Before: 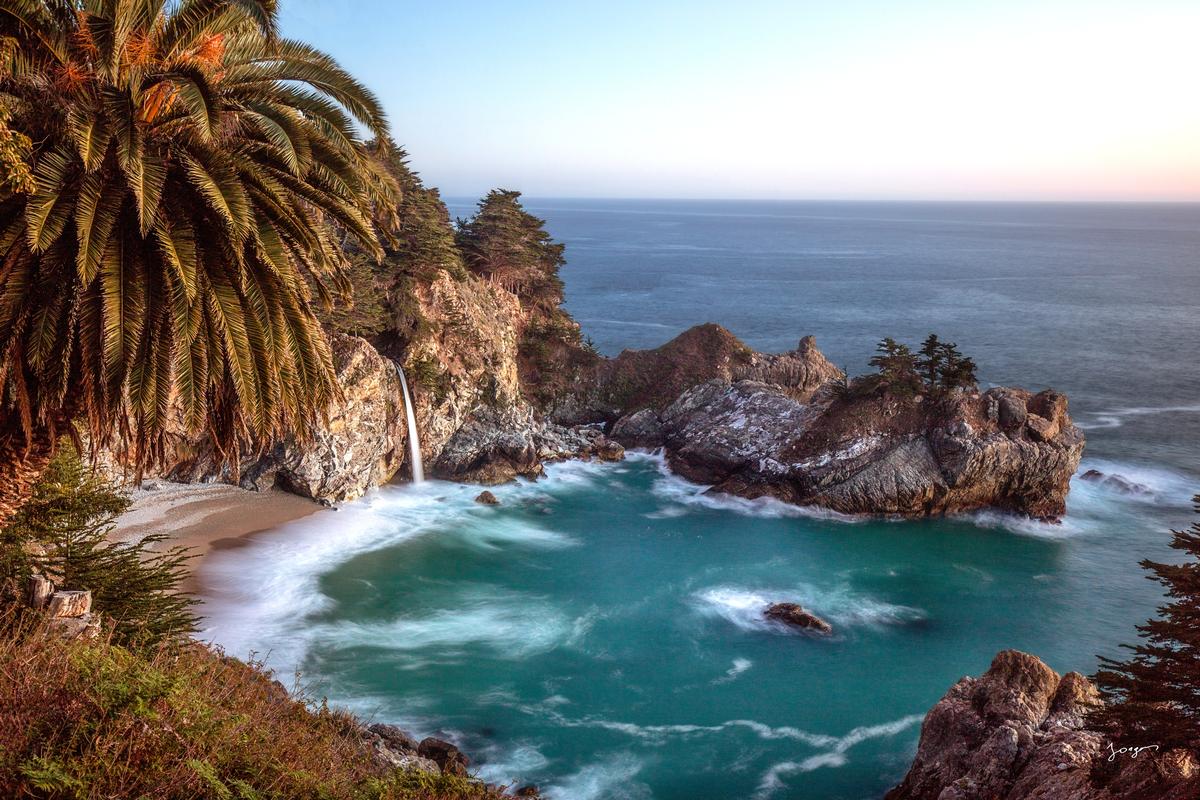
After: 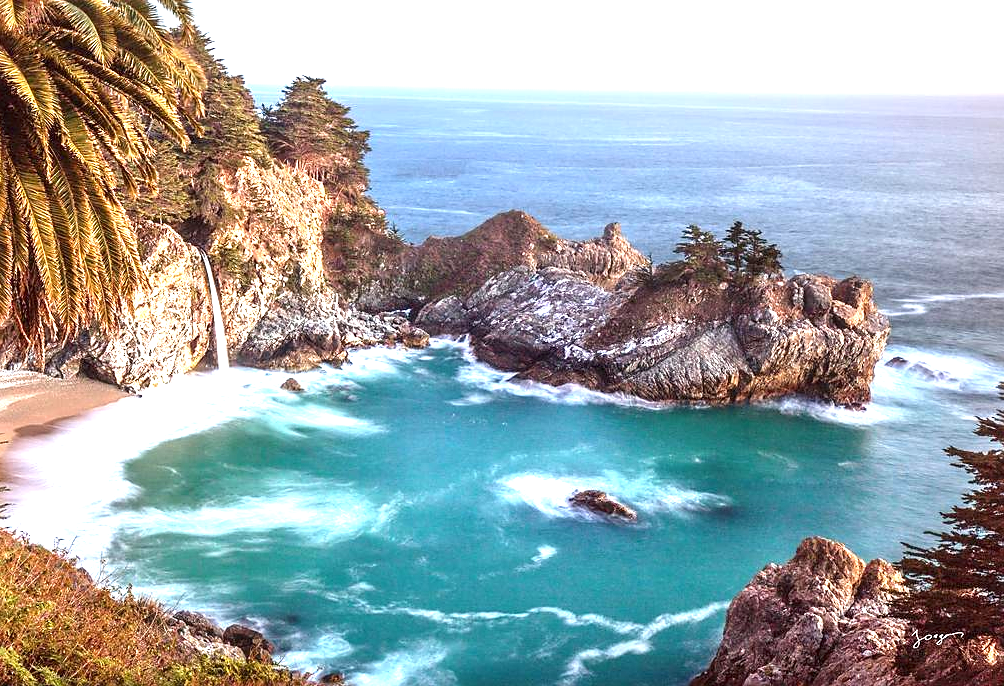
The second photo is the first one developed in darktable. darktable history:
crop: left 16.315%, top 14.246%
sharpen: radius 1.864, amount 0.398, threshold 1.271
exposure: black level correction 0, exposure 1.5 EV, compensate exposure bias true, compensate highlight preservation false
rotate and perspective: automatic cropping original format, crop left 0, crop top 0
